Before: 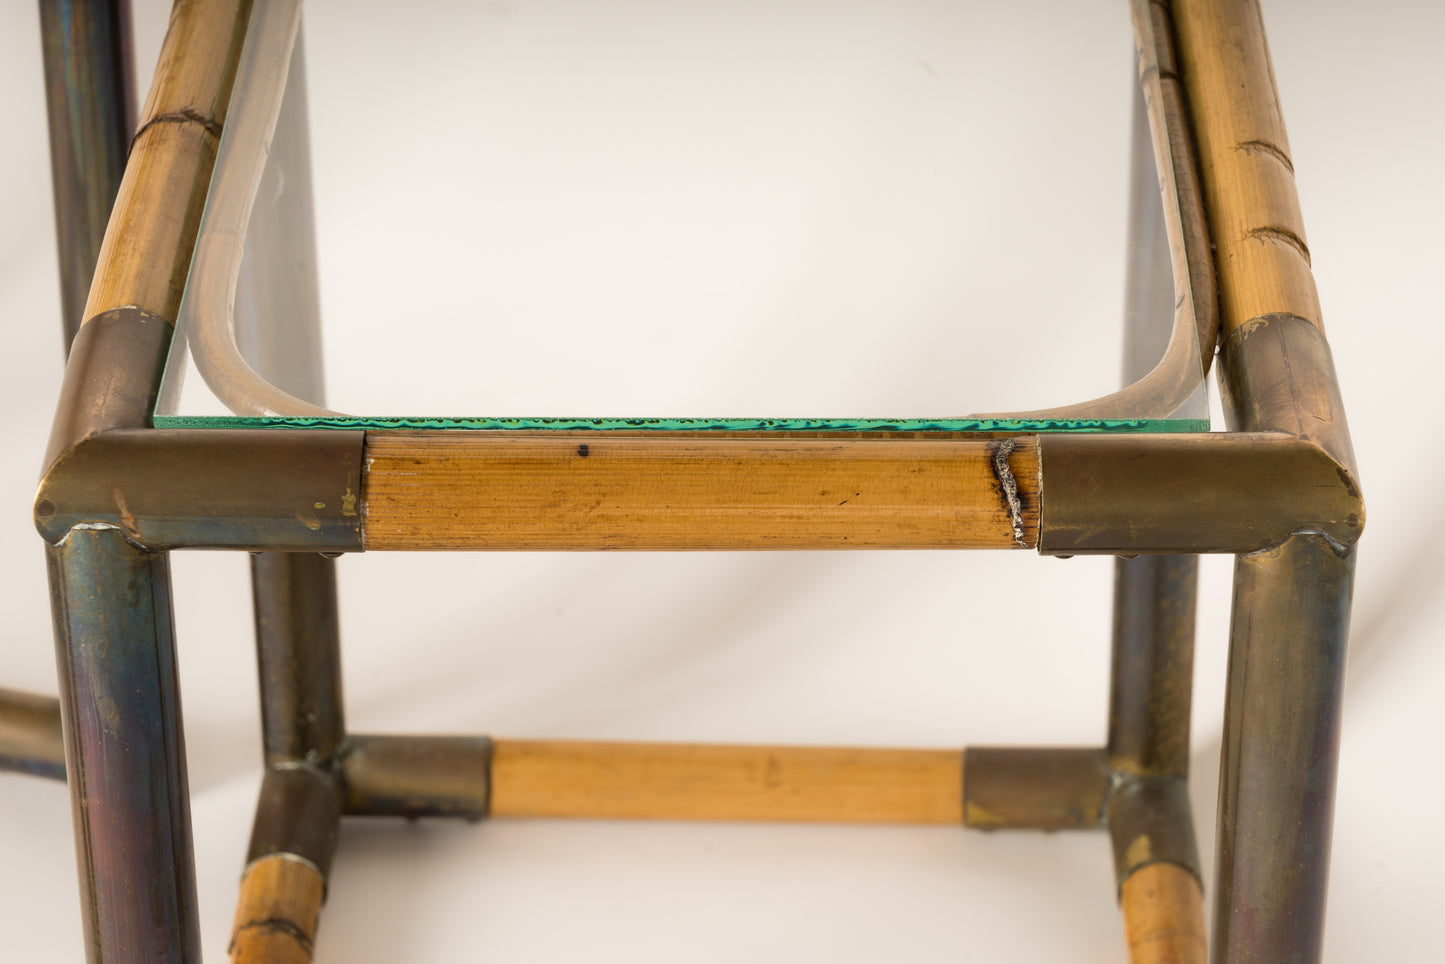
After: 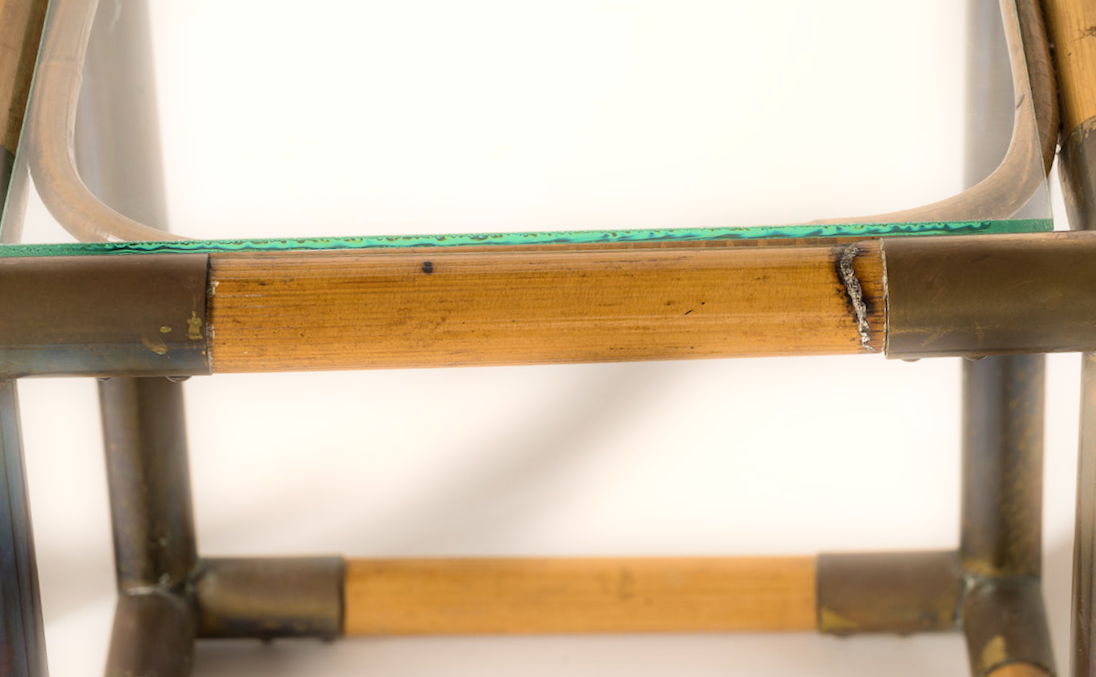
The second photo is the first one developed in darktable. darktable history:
crop and rotate: angle -3.37°, left 9.79%, top 20.73%, right 12.42%, bottom 11.82%
bloom: size 5%, threshold 95%, strength 15%
rotate and perspective: rotation -4.98°, automatic cropping off
